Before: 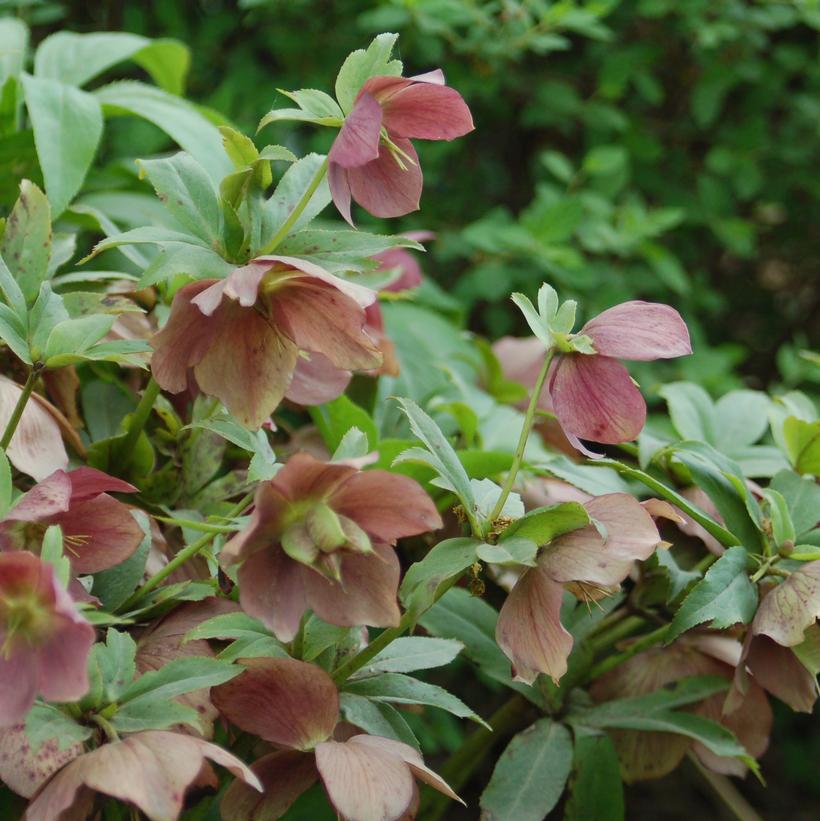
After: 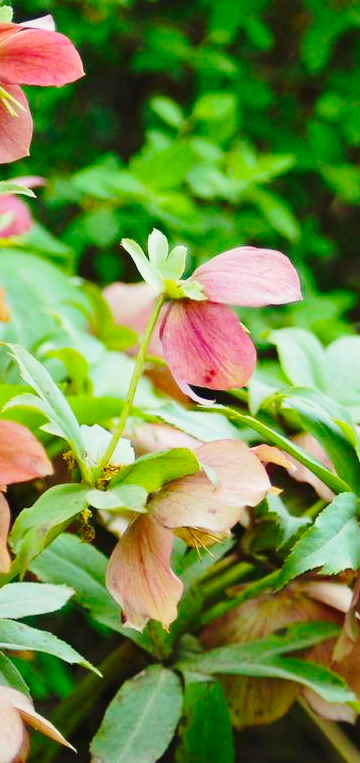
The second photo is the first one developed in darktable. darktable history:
base curve: curves: ch0 [(0, 0) (0.028, 0.03) (0.121, 0.232) (0.46, 0.748) (0.859, 0.968) (1, 1)], preserve colors none
crop: left 47.628%, top 6.643%, right 7.874%
color balance rgb: perceptual saturation grading › global saturation 25%, perceptual brilliance grading › mid-tones 10%, perceptual brilliance grading › shadows 15%, global vibrance 20%
